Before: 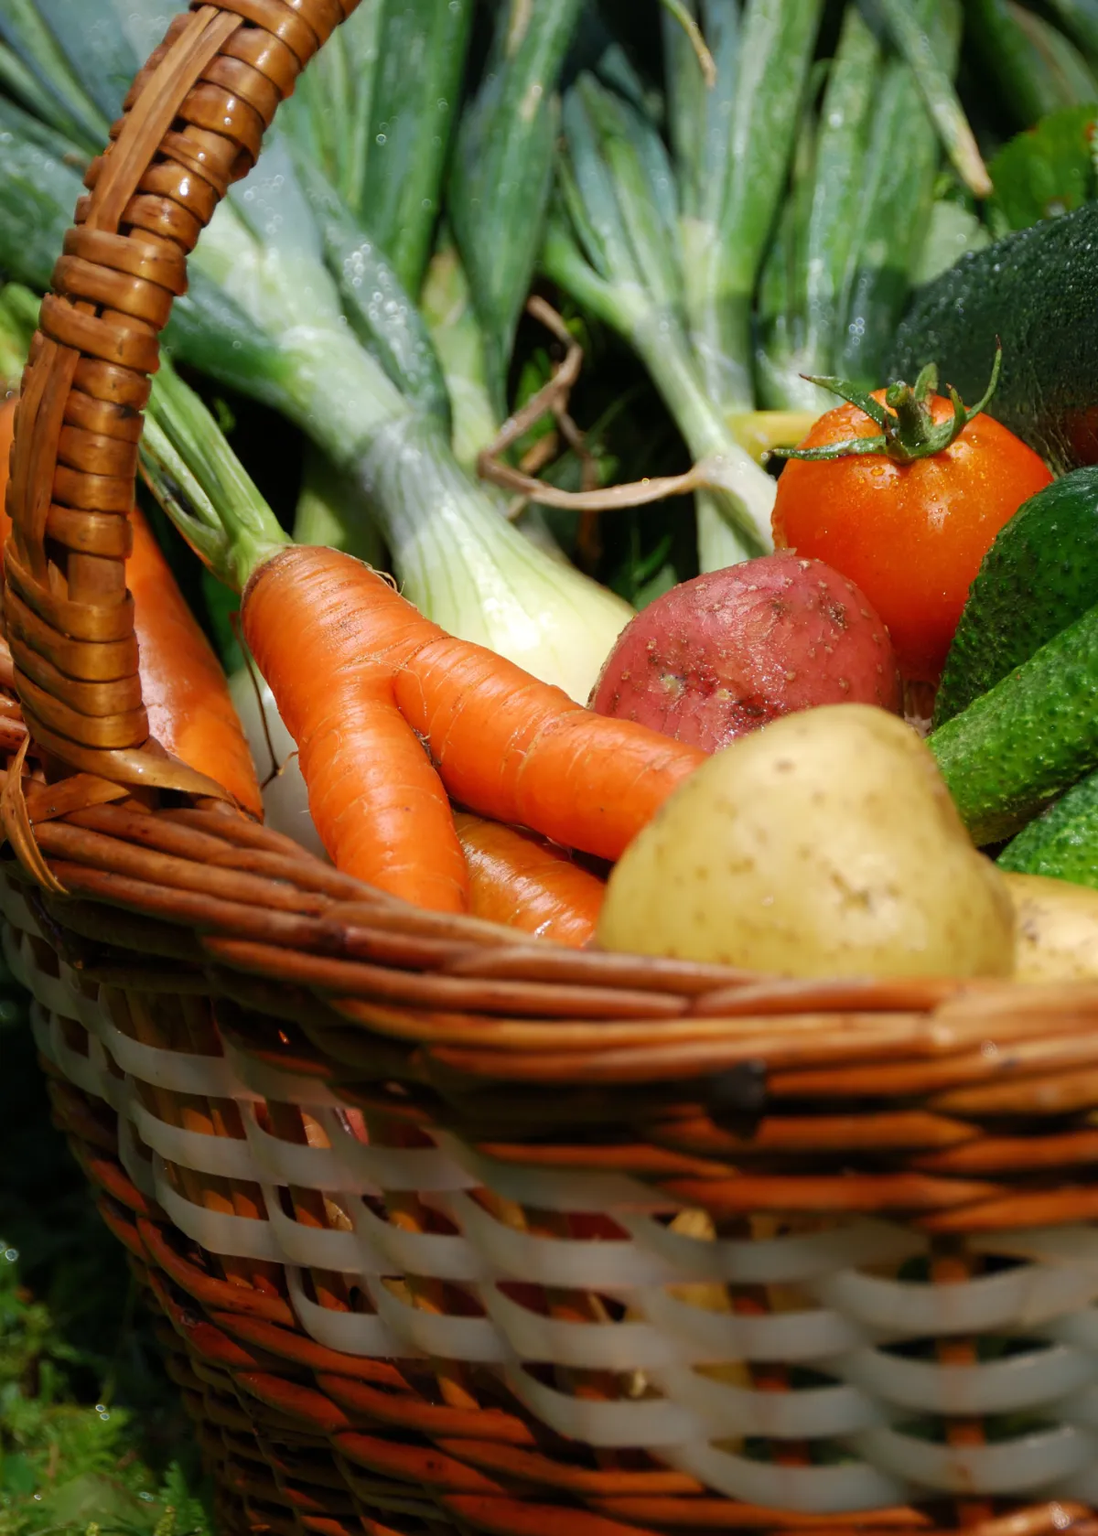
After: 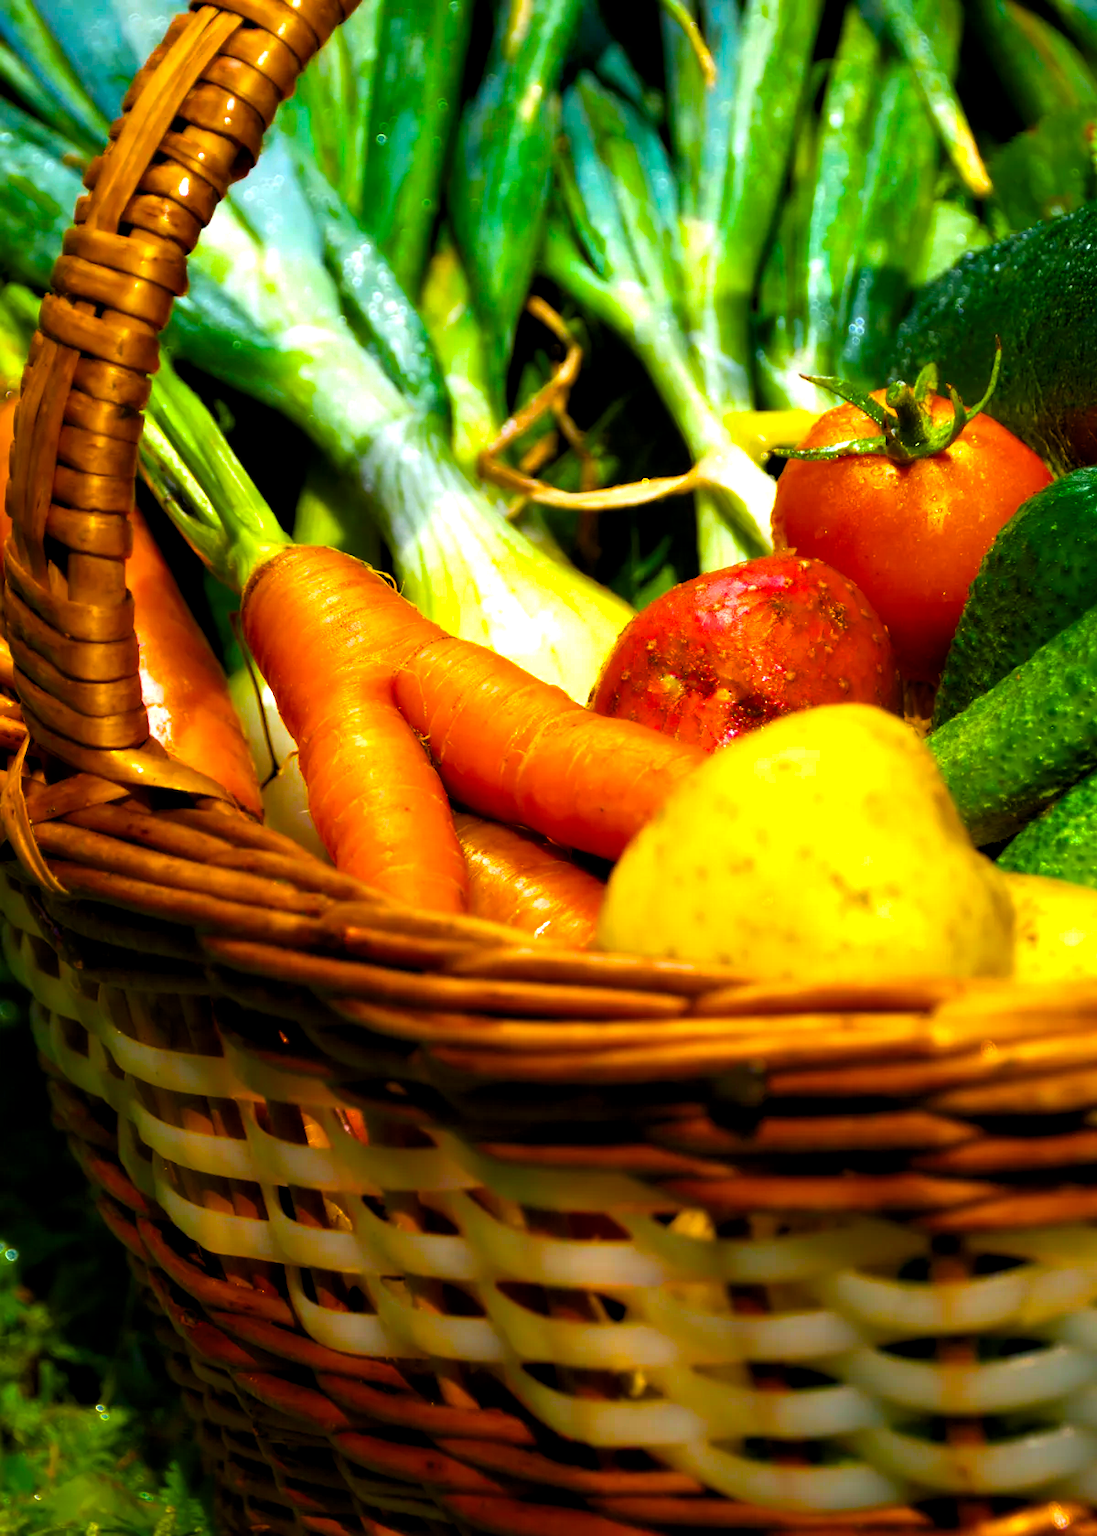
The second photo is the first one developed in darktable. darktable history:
color balance rgb: linear chroma grading › global chroma 20%, perceptual saturation grading › global saturation 65%, perceptual saturation grading › highlights 50%, perceptual saturation grading › shadows 30%, perceptual brilliance grading › global brilliance 12%, perceptual brilliance grading › highlights 15%, global vibrance 20%
contrast equalizer: y [[0.514, 0.573, 0.581, 0.508, 0.5, 0.5], [0.5 ×6], [0.5 ×6], [0 ×6], [0 ×6]], mix 0.79
